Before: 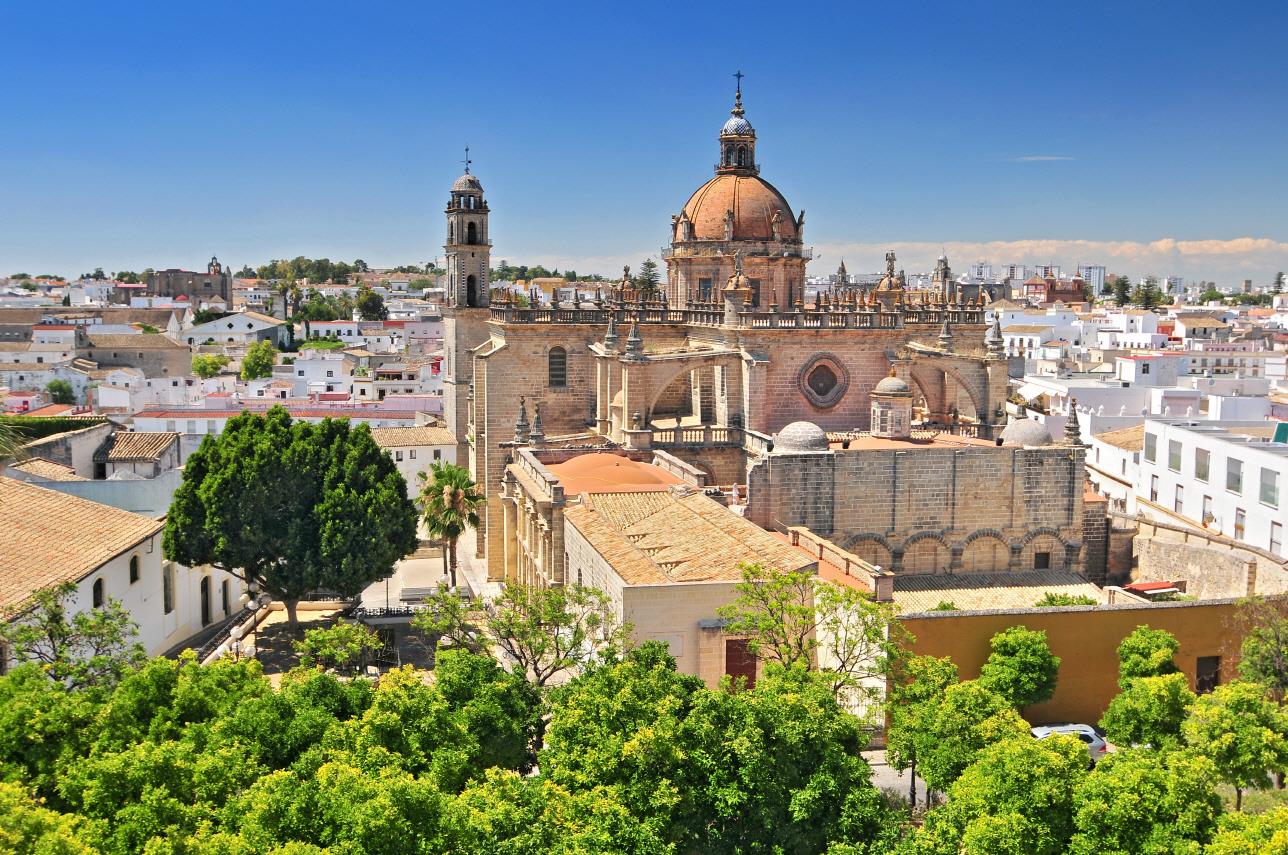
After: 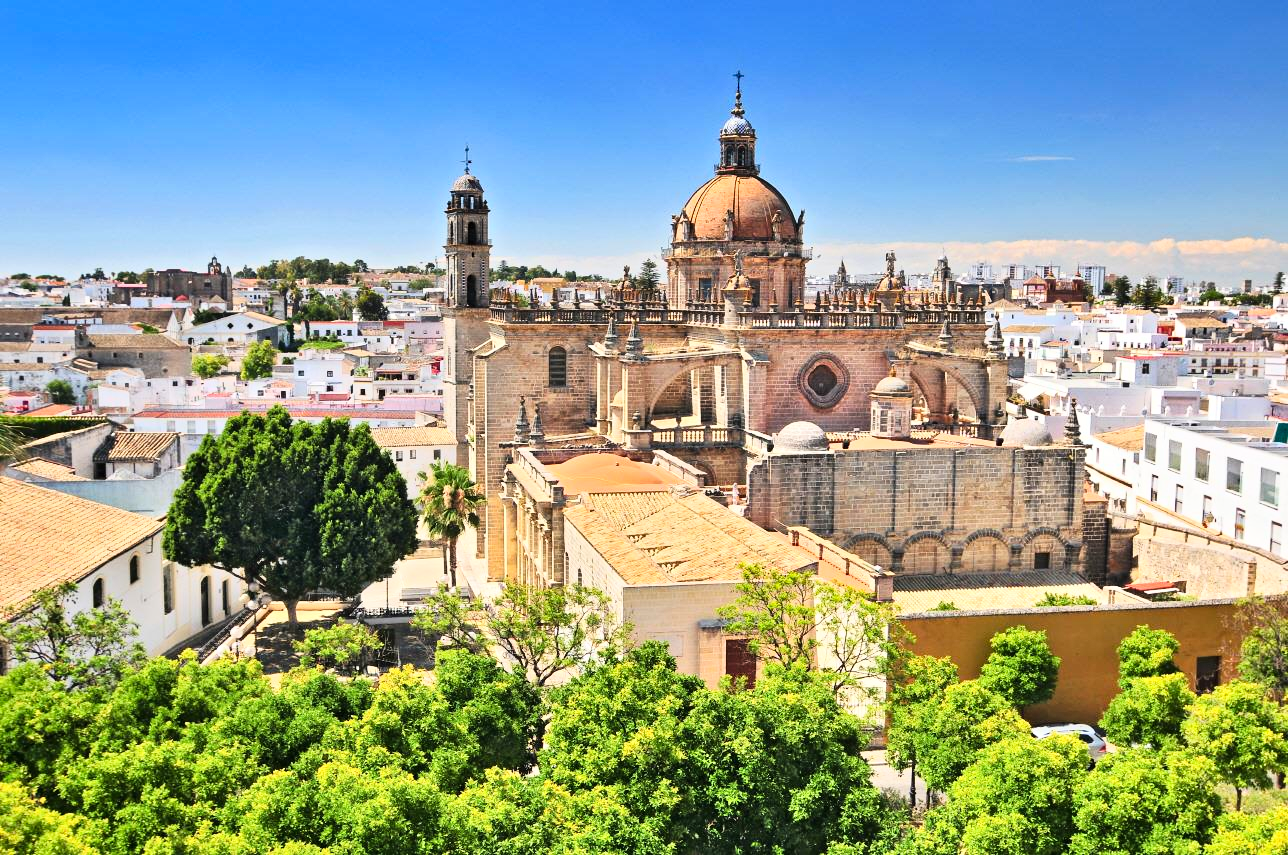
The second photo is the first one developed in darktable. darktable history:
color correction: saturation 0.98
base curve: curves: ch0 [(0, 0) (0.028, 0.03) (0.121, 0.232) (0.46, 0.748) (0.859, 0.968) (1, 1)]
shadows and highlights: shadows 75, highlights -60.85, soften with gaussian
